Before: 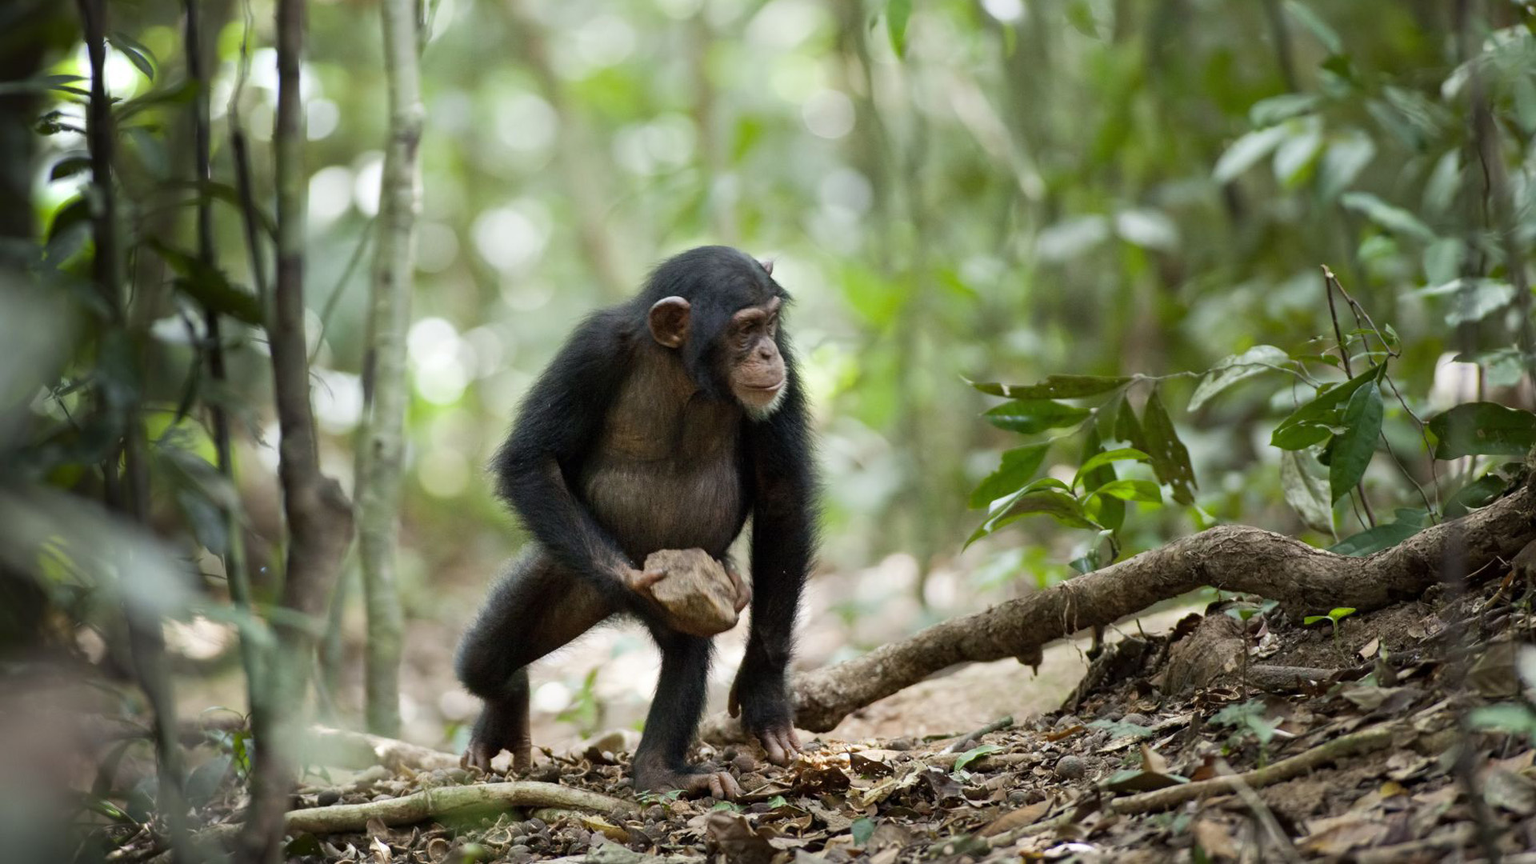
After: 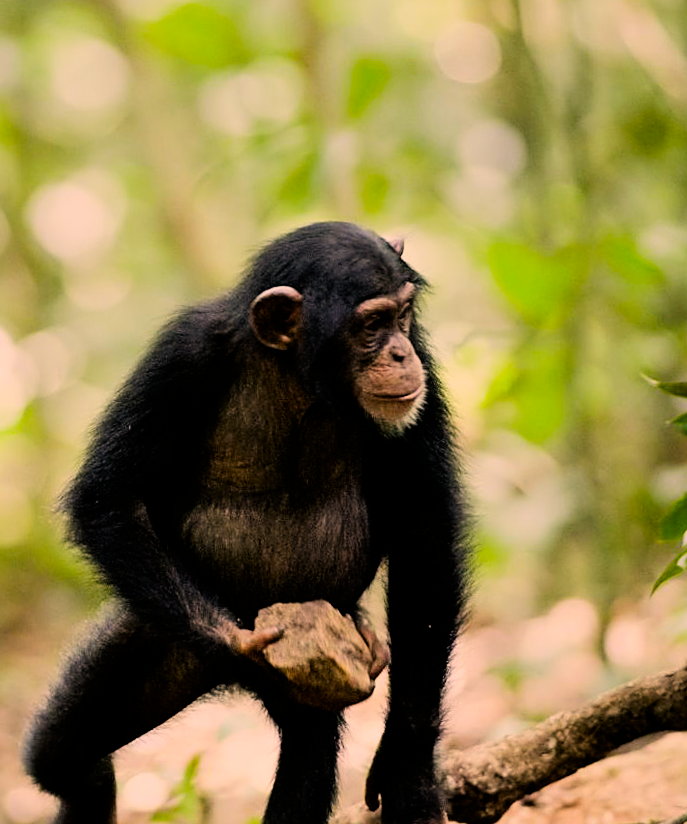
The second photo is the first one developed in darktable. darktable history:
filmic rgb: black relative exposure -5 EV, hardness 2.88, contrast 1.4
crop and rotate: left 29.476%, top 10.214%, right 35.32%, bottom 17.333%
sharpen: on, module defaults
contrast brightness saturation: saturation 0.5
color correction: highlights a* 17.88, highlights b* 18.79
rotate and perspective: rotation -1.77°, lens shift (horizontal) 0.004, automatic cropping off
